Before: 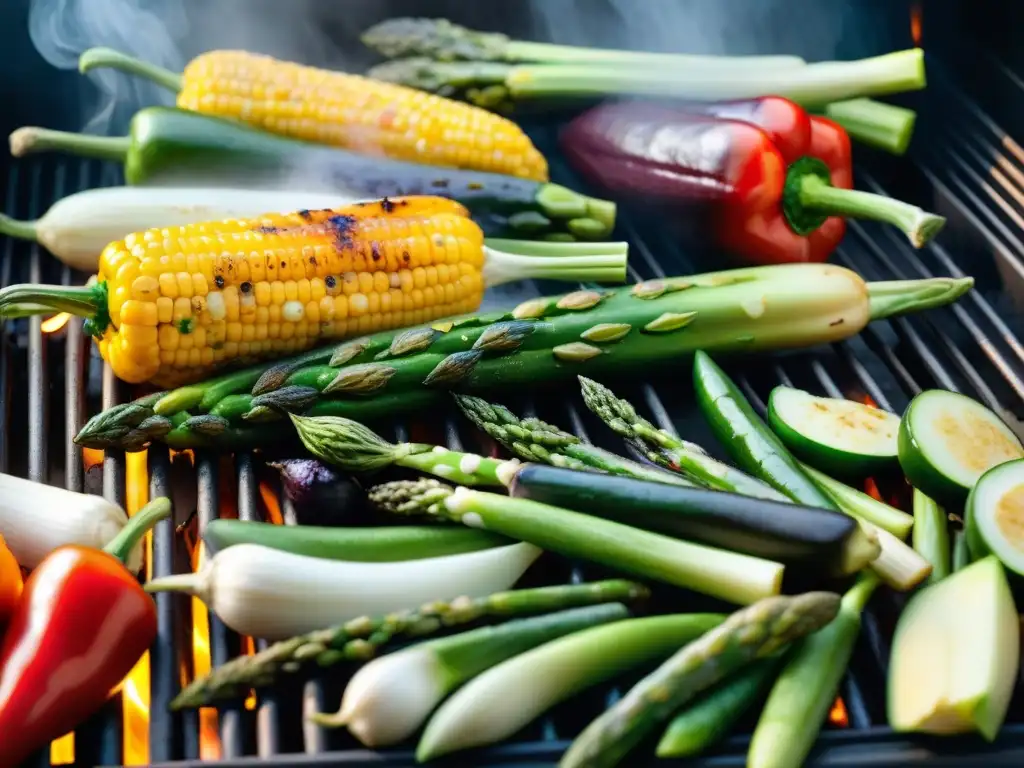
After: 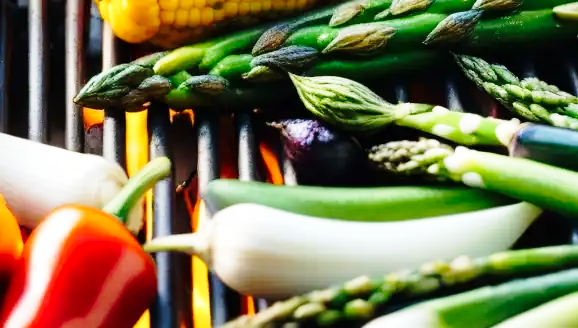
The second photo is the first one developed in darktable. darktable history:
base curve: curves: ch0 [(0, 0) (0.028, 0.03) (0.121, 0.232) (0.46, 0.748) (0.859, 0.968) (1, 1)], preserve colors none
crop: top 44.36%, right 43.471%, bottom 12.861%
